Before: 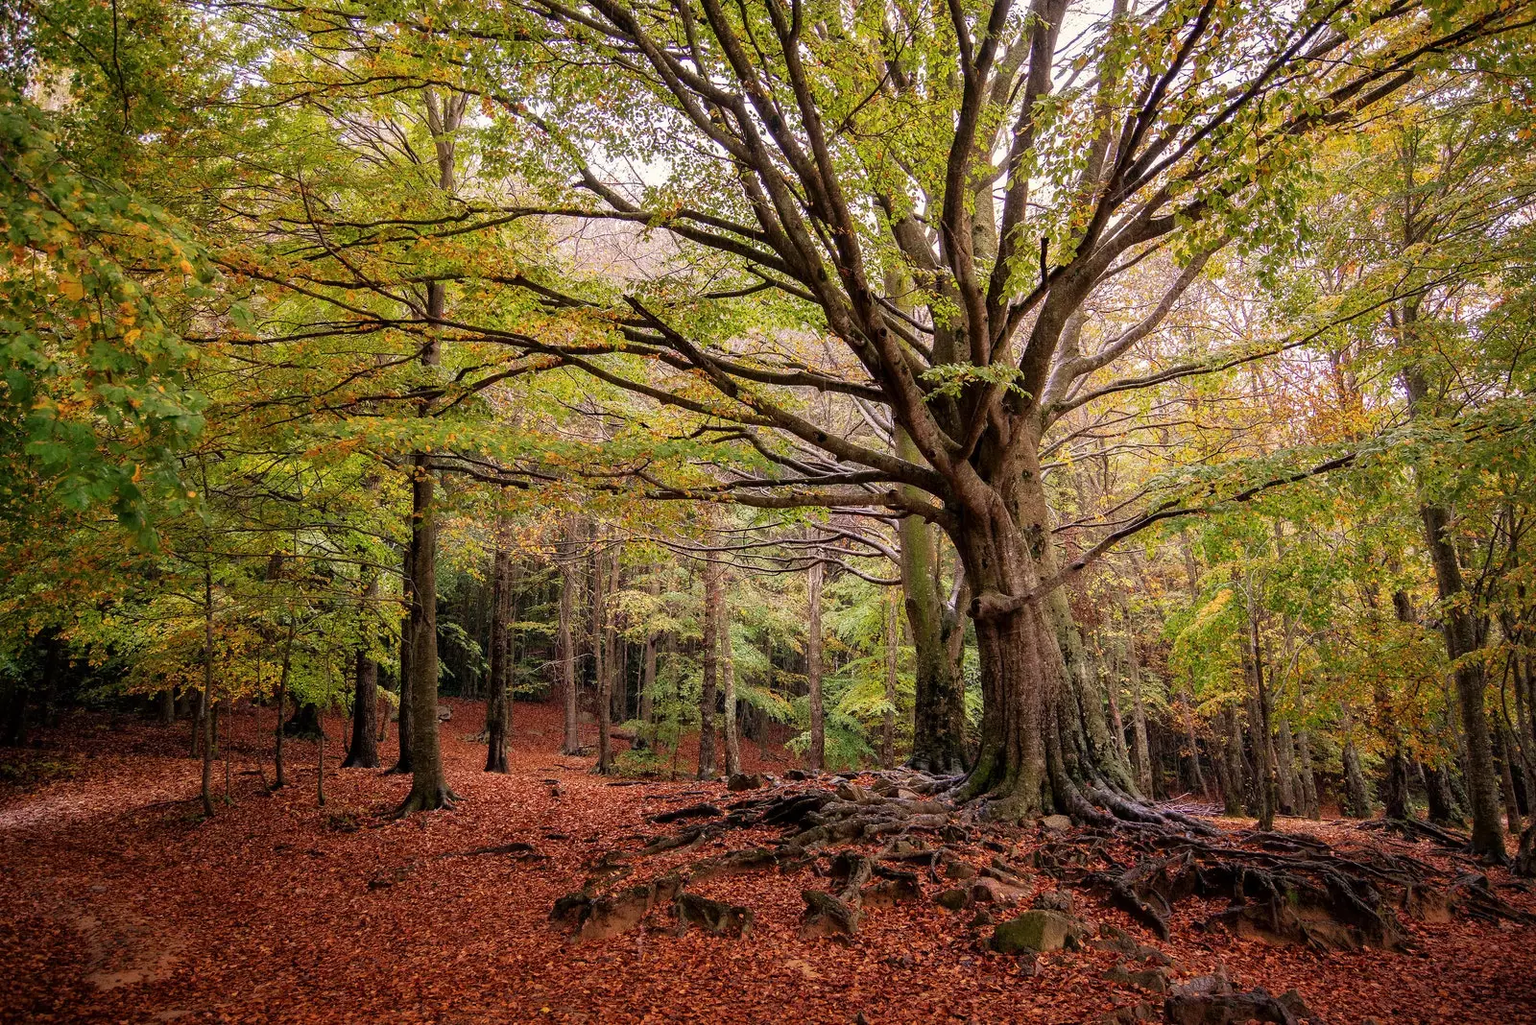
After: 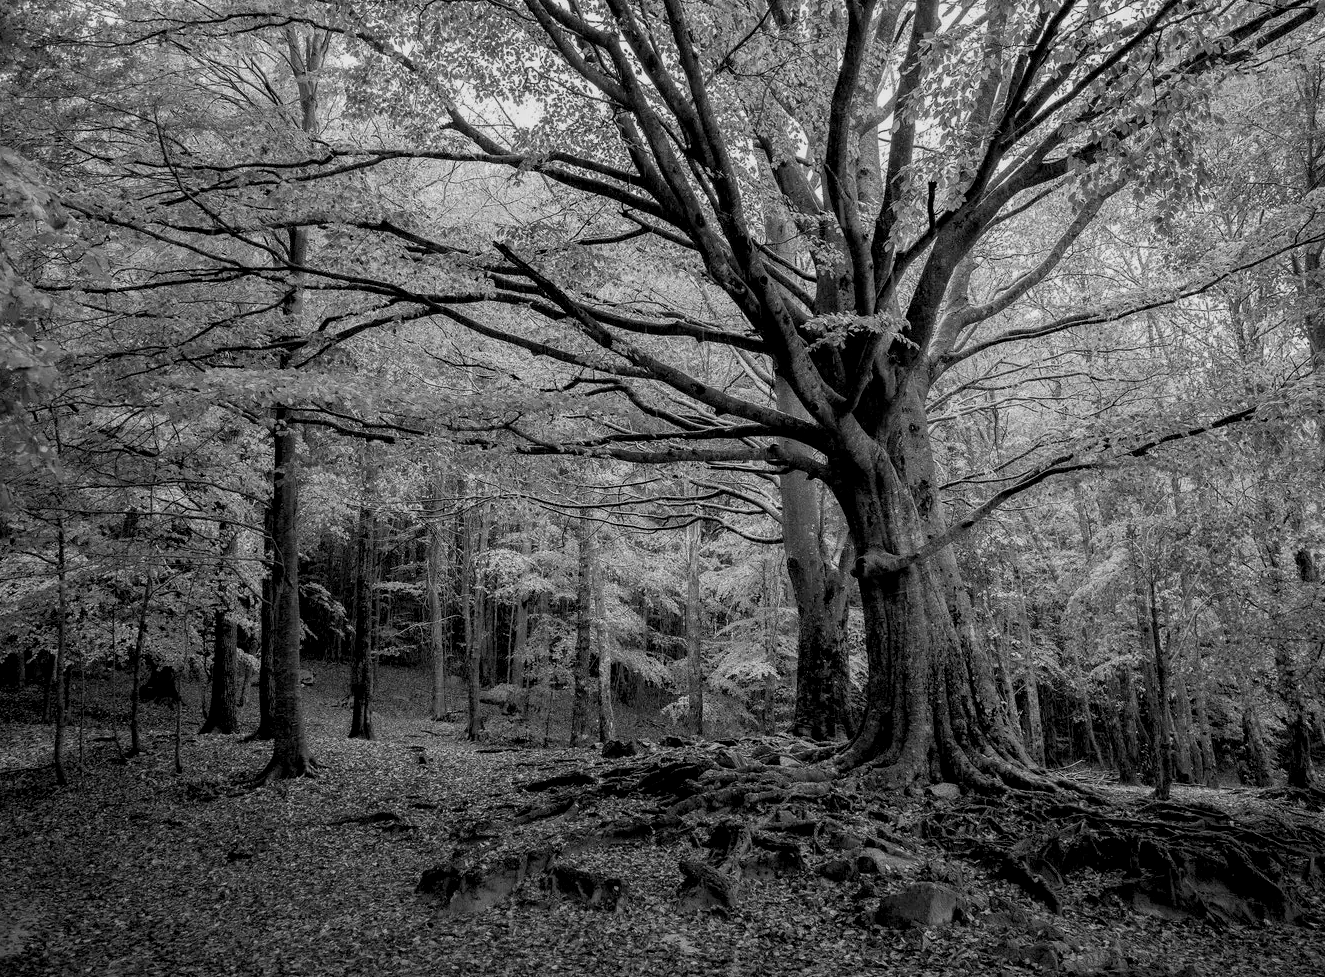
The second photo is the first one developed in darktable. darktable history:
crop: left 9.807%, top 6.259%, right 7.334%, bottom 2.177%
exposure: black level correction 0.009, exposure -0.159 EV, compensate highlight preservation false
monochrome: a 73.58, b 64.21
